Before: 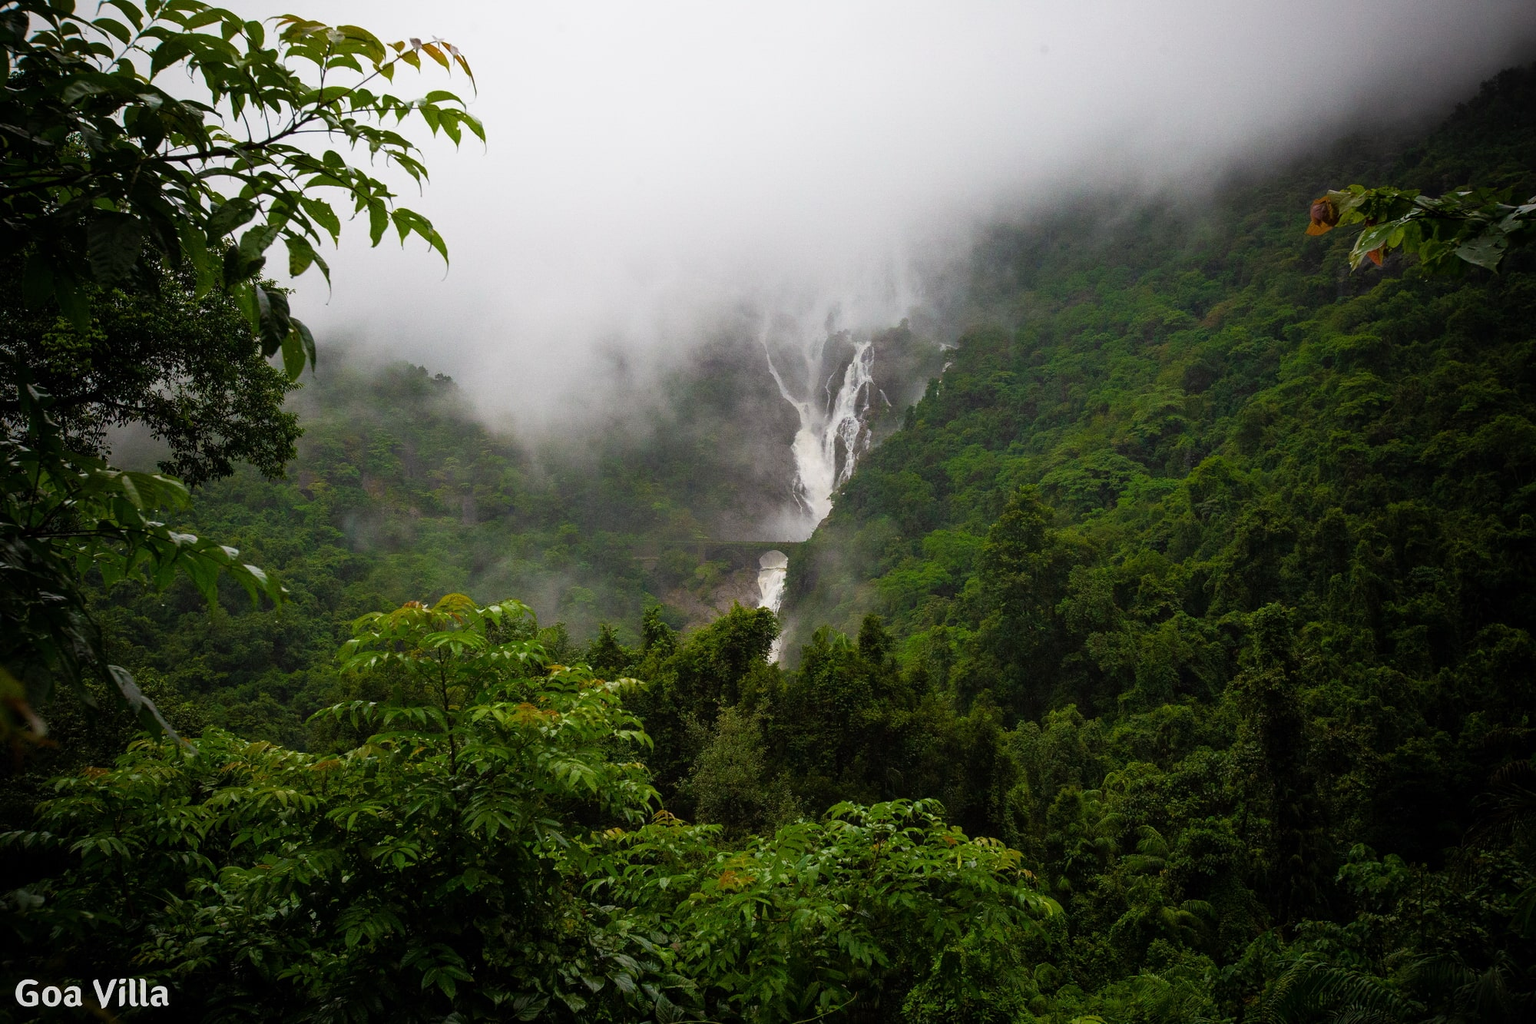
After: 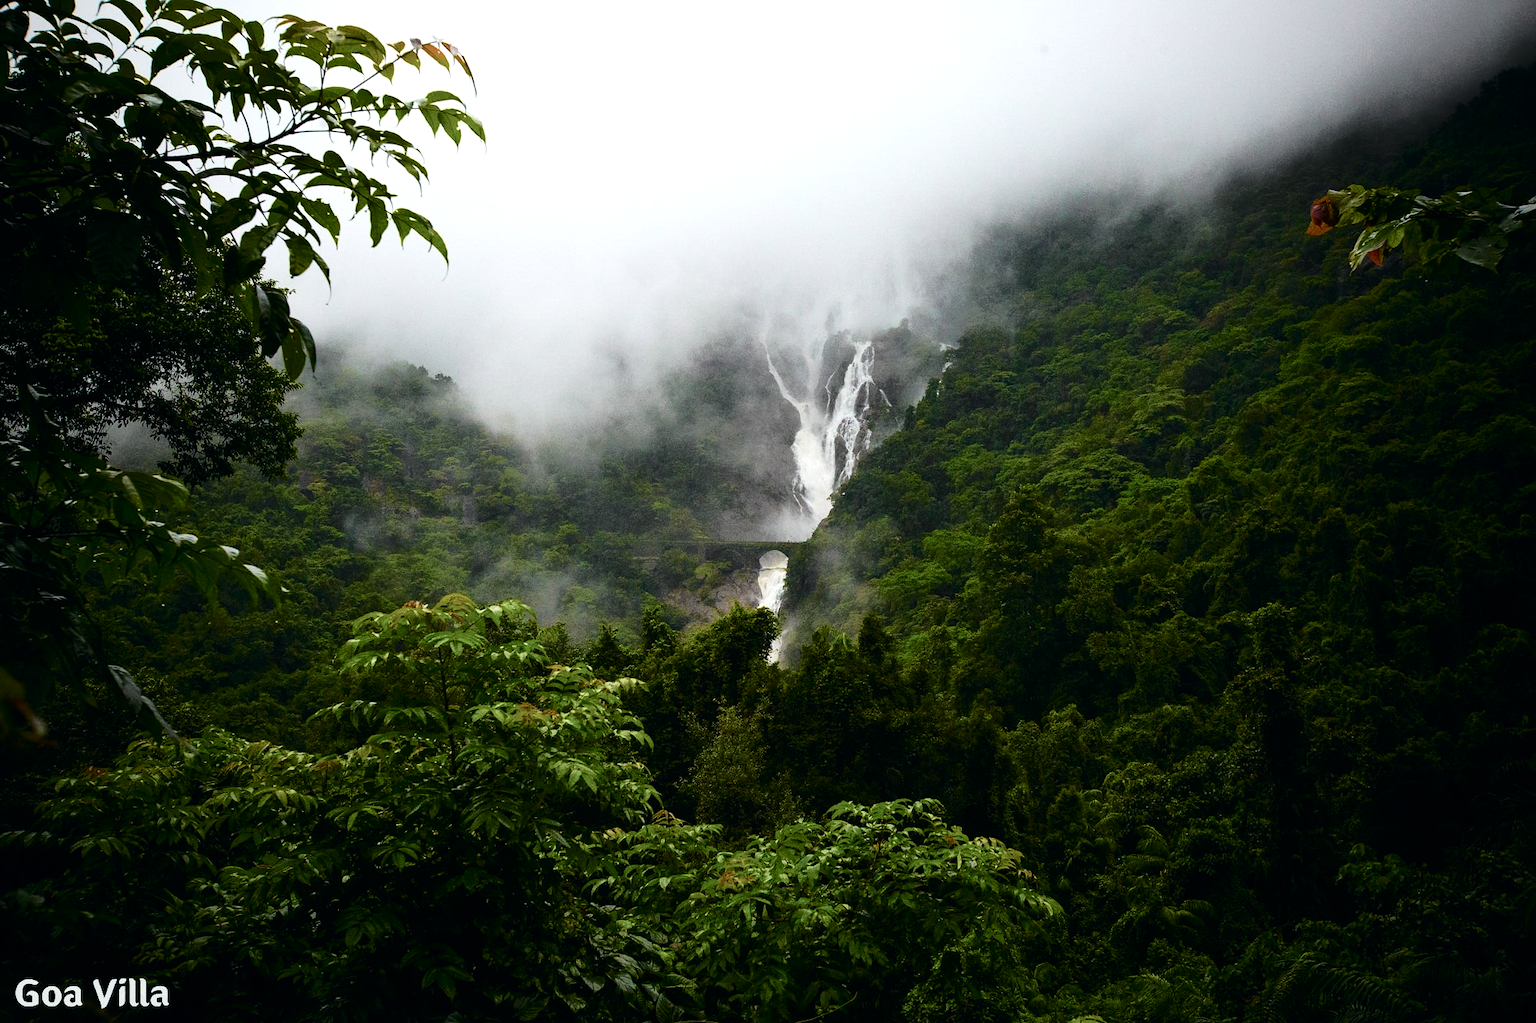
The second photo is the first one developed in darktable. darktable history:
tone equalizer: -8 EV -0.417 EV, -7 EV -0.389 EV, -6 EV -0.333 EV, -5 EV -0.222 EV, -3 EV 0.222 EV, -2 EV 0.333 EV, -1 EV 0.389 EV, +0 EV 0.417 EV, edges refinement/feathering 500, mask exposure compensation -1.57 EV, preserve details no
tone curve: curves: ch0 [(0, 0) (0.081, 0.044) (0.192, 0.125) (0.283, 0.238) (0.416, 0.449) (0.495, 0.524) (0.686, 0.743) (0.826, 0.865) (0.978, 0.988)]; ch1 [(0, 0) (0.161, 0.092) (0.35, 0.33) (0.392, 0.392) (0.427, 0.426) (0.479, 0.472) (0.505, 0.497) (0.521, 0.514) (0.547, 0.568) (0.579, 0.597) (0.625, 0.627) (0.678, 0.733) (1, 1)]; ch2 [(0, 0) (0.346, 0.362) (0.404, 0.427) (0.502, 0.495) (0.531, 0.523) (0.549, 0.554) (0.582, 0.596) (0.629, 0.642) (0.717, 0.678) (1, 1)], color space Lab, independent channels, preserve colors none
